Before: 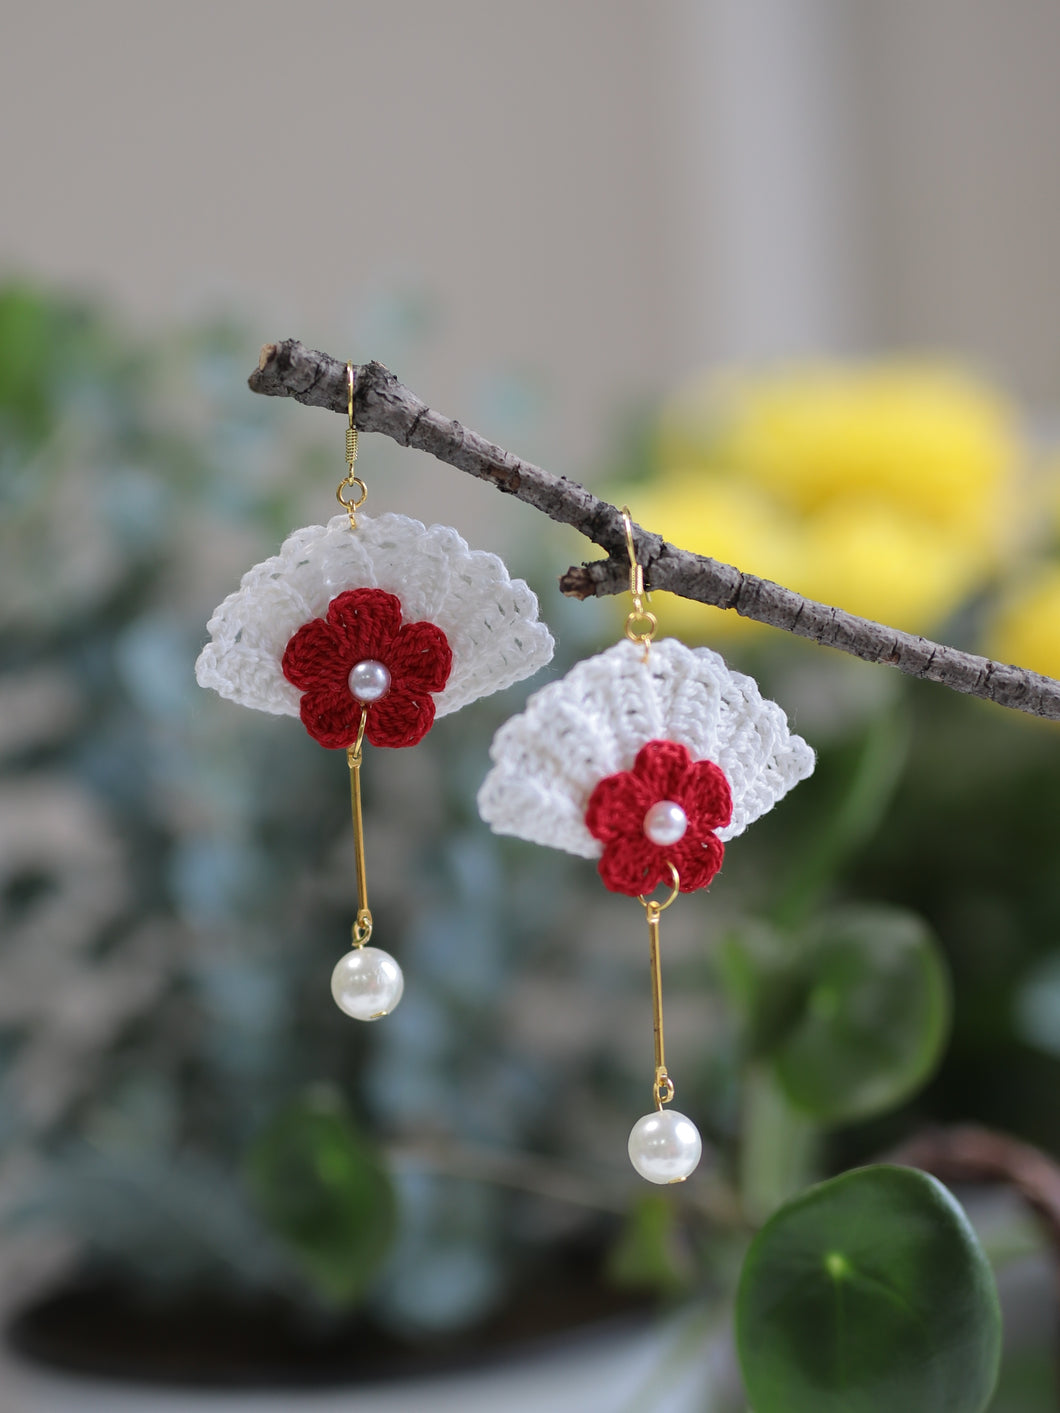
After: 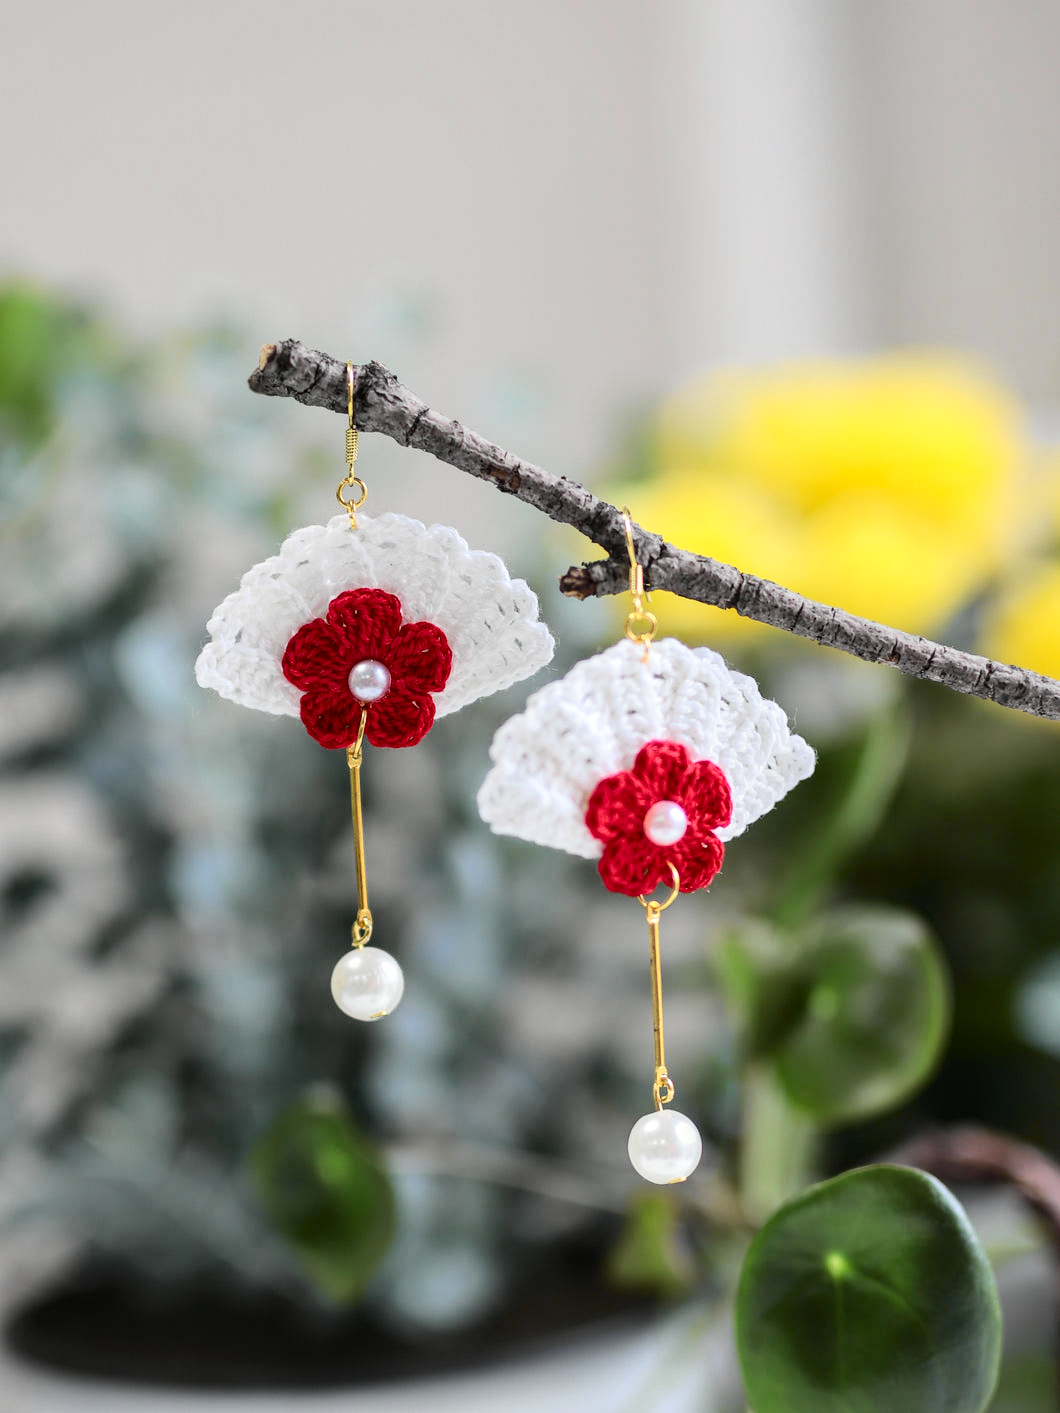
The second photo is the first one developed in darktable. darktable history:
tone curve: curves: ch0 [(0, 0) (0.037, 0.025) (0.131, 0.093) (0.275, 0.256) (0.476, 0.517) (0.607, 0.667) (0.691, 0.745) (0.789, 0.836) (0.911, 0.925) (0.997, 0.995)]; ch1 [(0, 0) (0.301, 0.3) (0.444, 0.45) (0.493, 0.495) (0.507, 0.503) (0.534, 0.533) (0.582, 0.58) (0.658, 0.693) (0.746, 0.77) (1, 1)]; ch2 [(0, 0) (0.246, 0.233) (0.36, 0.352) (0.415, 0.418) (0.476, 0.492) (0.502, 0.504) (0.525, 0.518) (0.539, 0.544) (0.586, 0.602) (0.634, 0.651) (0.706, 0.727) (0.853, 0.852) (1, 0.951)], color space Lab, independent channels, preserve colors none
contrast brightness saturation: contrast 0.2, brightness 0.16, saturation 0.22
local contrast: on, module defaults
